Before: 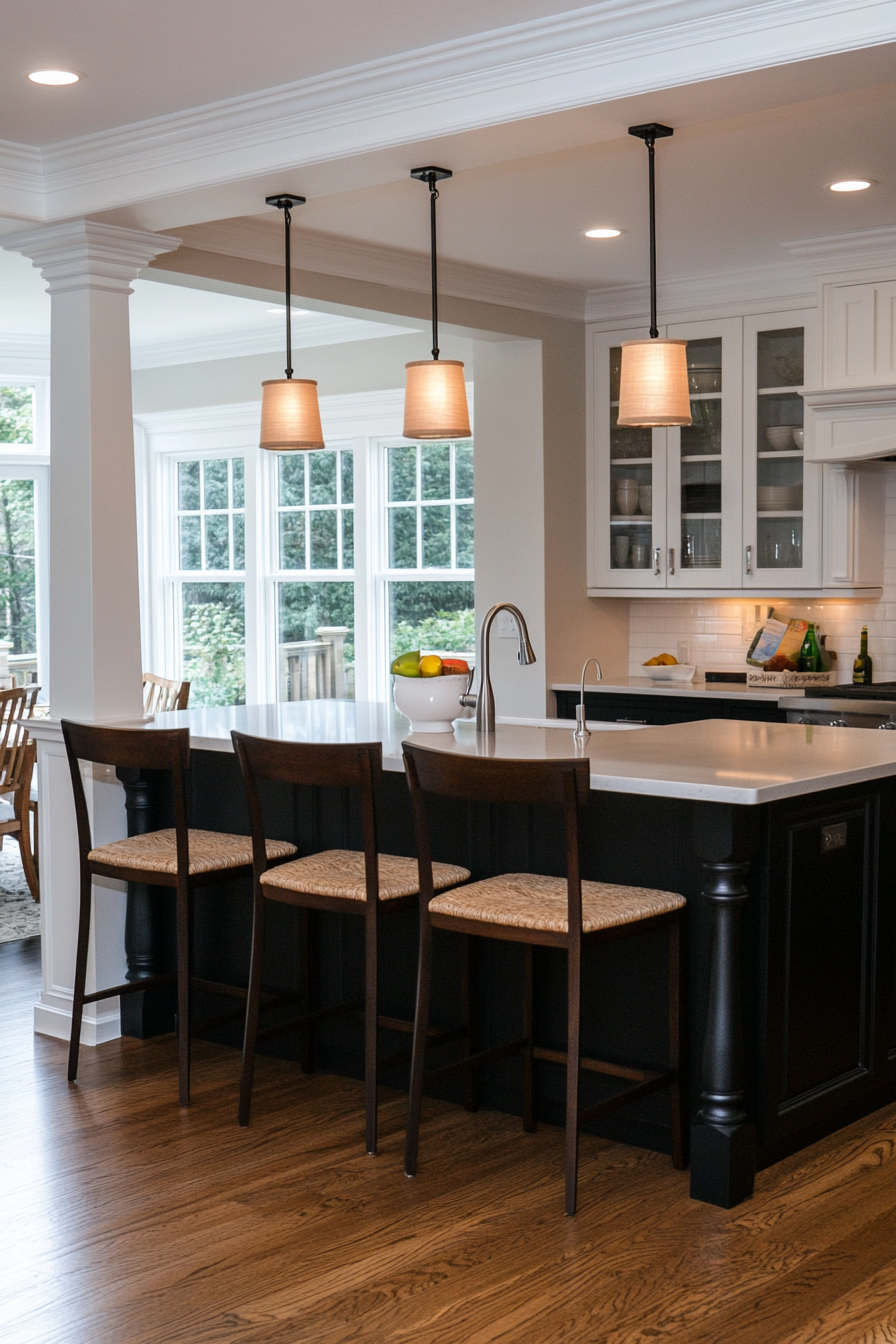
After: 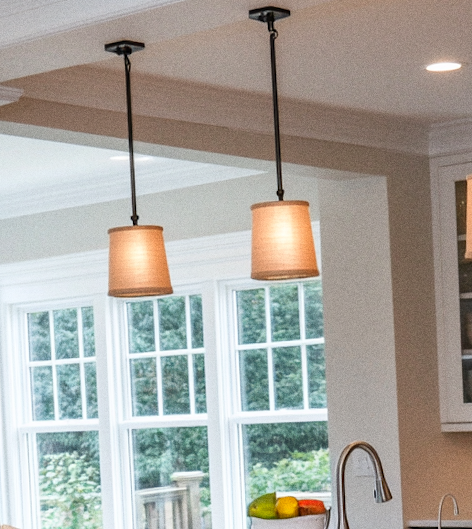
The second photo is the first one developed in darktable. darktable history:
contrast brightness saturation: saturation 0.13
grain: coarseness 0.09 ISO
crop: left 15.306%, top 9.065%, right 30.789%, bottom 48.638%
rotate and perspective: rotation -2.12°, lens shift (vertical) 0.009, lens shift (horizontal) -0.008, automatic cropping original format, crop left 0.036, crop right 0.964, crop top 0.05, crop bottom 0.959
